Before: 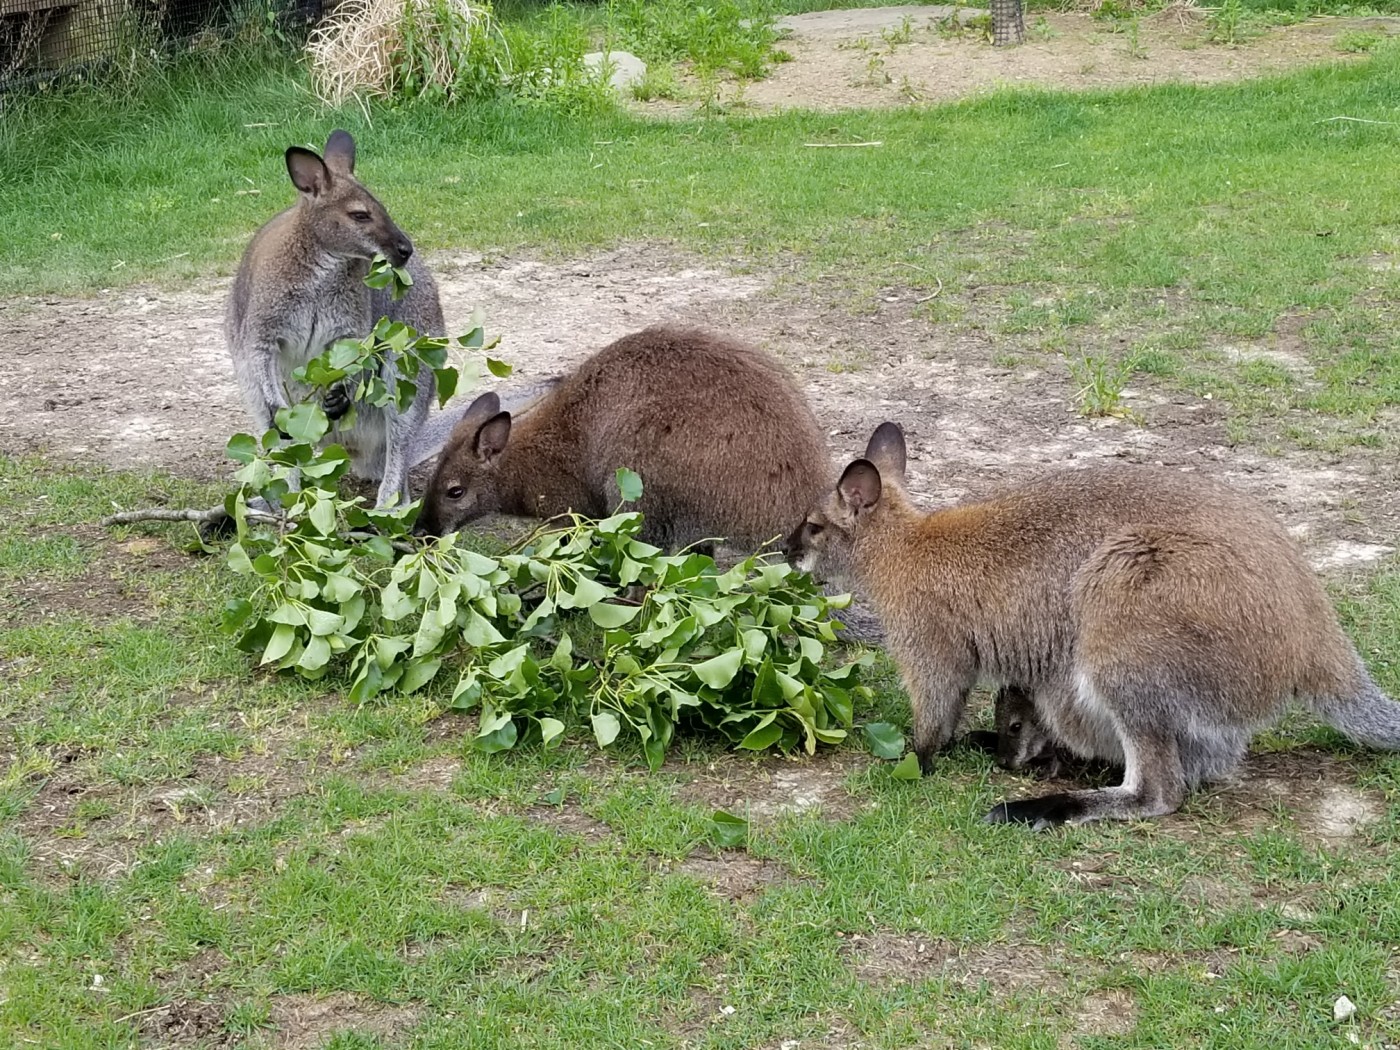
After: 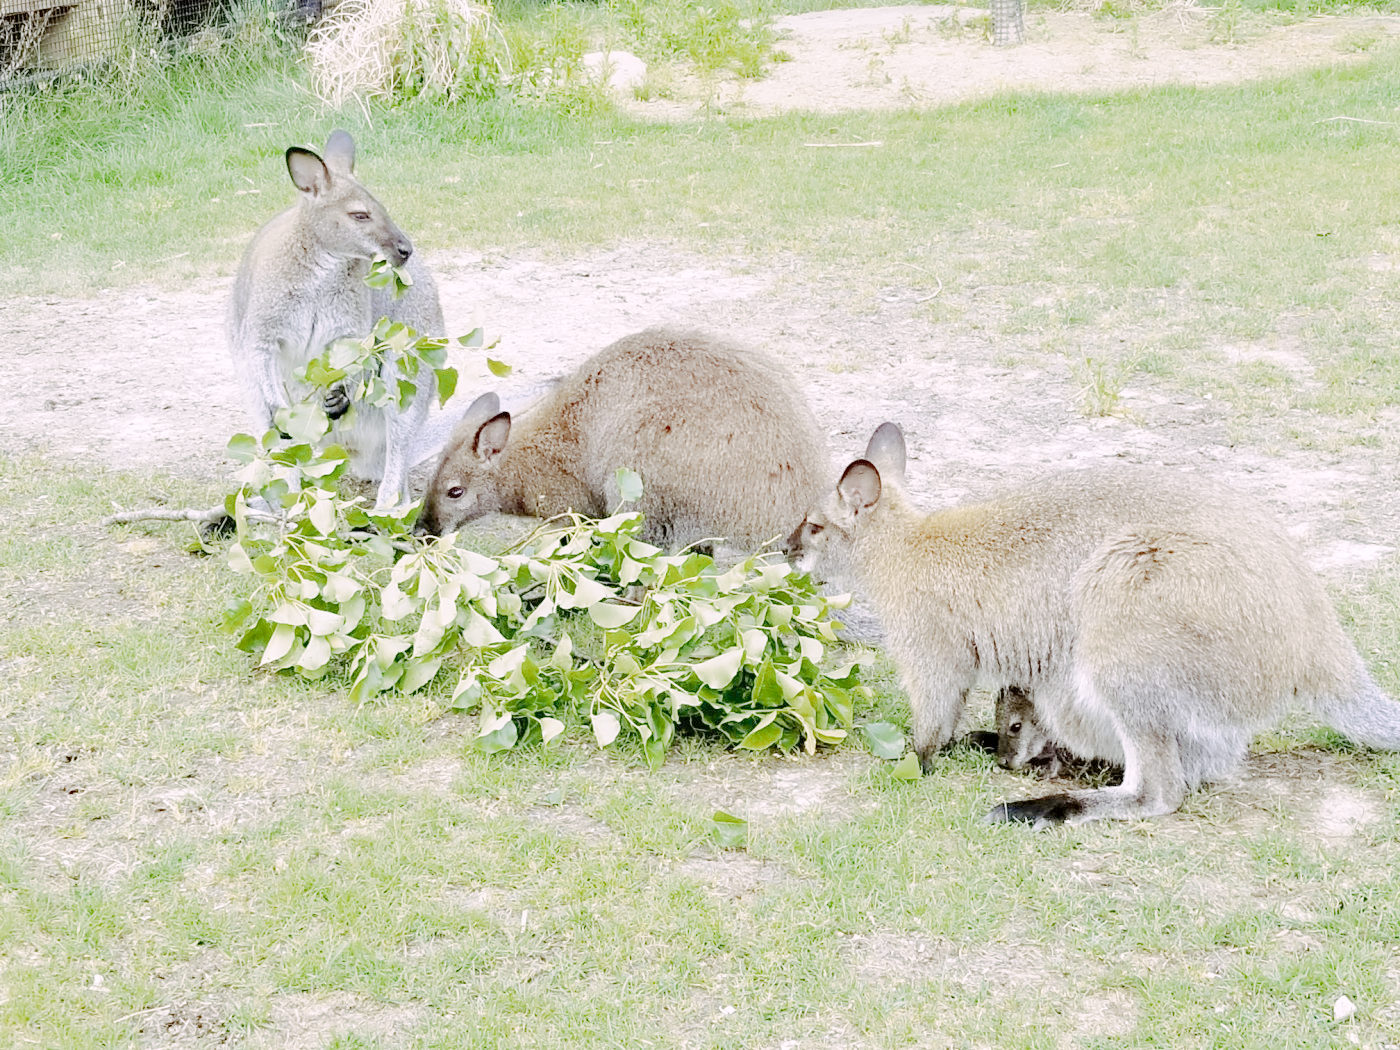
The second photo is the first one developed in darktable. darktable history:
tone curve: curves: ch0 [(0, 0) (0.003, 0) (0.011, 0.001) (0.025, 0.003) (0.044, 0.005) (0.069, 0.012) (0.1, 0.023) (0.136, 0.039) (0.177, 0.088) (0.224, 0.15) (0.277, 0.24) (0.335, 0.337) (0.399, 0.437) (0.468, 0.535) (0.543, 0.629) (0.623, 0.71) (0.709, 0.782) (0.801, 0.856) (0.898, 0.94) (1, 1)], preserve colors none
color look up table: target L [98.57, 85.81, 79.82, 79.72, 69.87, 48.05, 68.42, 64.48, 62.2, 59.8, 61.14, 40.08, 34.65, 25.8, 23.85, 200.63, 85.99, 84.7, 71.01, 65.71, 62.3, 56.52, 45.88, 55.14, 40.89, 37.01, 44.1, 36.73, 9.656, 84.34, 78.84, 71.88, 64.6, 64.2, 58.34, 61.4, 60.38, 43.56, 44.09, 48.69, 39.88, 36.13, 17.58, 15.52, 85.39, 77.92, 64.11, 49.94, 32.15], target a [8.461, -1.946, -2.742, -38, -49.1, -37.81, -24.89, -41.56, -43.72, -9.313, -5.421, -28.82, -24.18, -1.401, -12.45, 0, 2.078, 9.747, 9.09, 10.66, 51.7, 68.37, 52.66, 53.24, 27.67, 4.317, 52.12, 33.44, 17.64, 13.38, 28.34, 19.61, 63.43, 68.46, 2.102, -13.69, 9.889, 25.35, 9.27, 54.35, 41.03, 28.68, 5.355, 15.83, -10.74, -40.11, -24.41, -22.19, 5.717], target b [1.604, 24.42, 60.41, -35.05, -7.43, 35.93, -4.636, 45.58, 1.016, 51.07, 20.21, 26.05, 24.12, 21.01, 3.25, 0, 42.6, 21.39, 60.51, 48.89, 20.81, -5.45, 28.44, 0.613, 4.967, 14.39, 25.54, 31.15, 17.31, -27.35, -12.15, -43.11, -31.97, -46.73, -10.78, -59.07, -59.83, -31.69, -65.94, -63.76, -44.75, -78.4, -3.911, -28.73, -26.95, -38.61, -50.22, -18.91, -38.35], num patches 49
